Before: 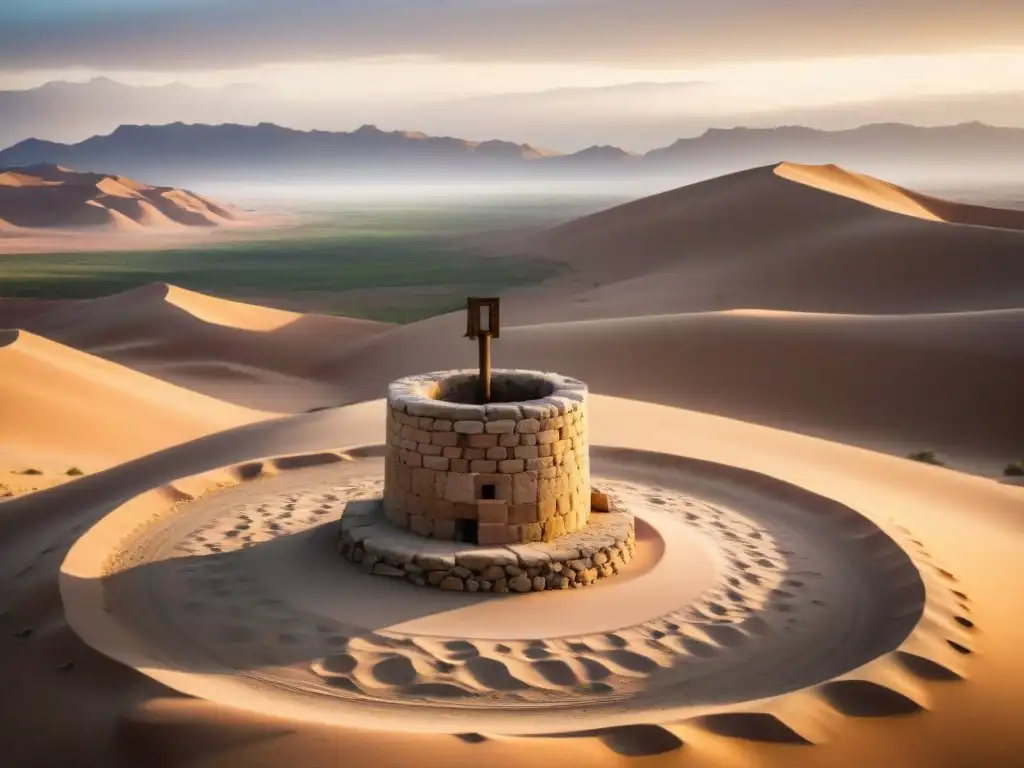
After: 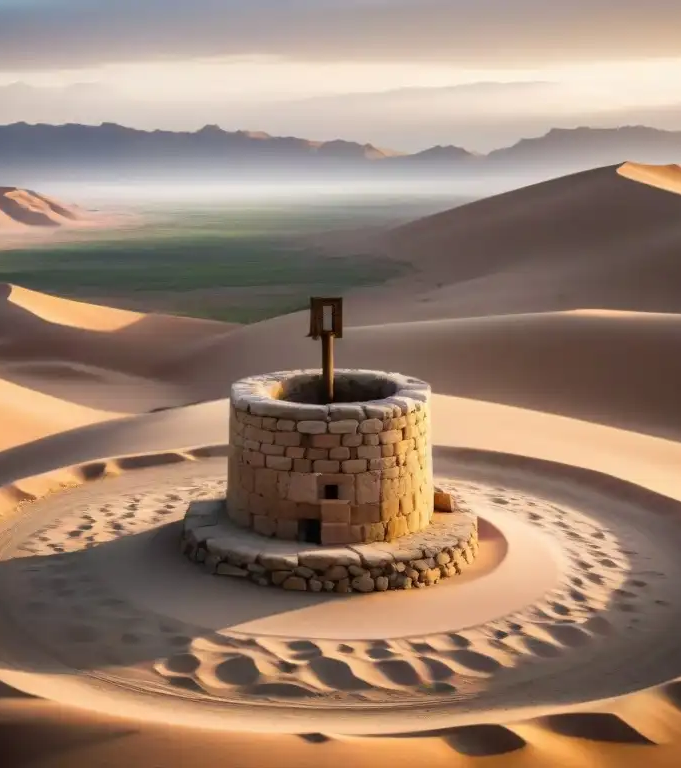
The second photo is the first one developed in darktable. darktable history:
shadows and highlights: shadows 20.59, highlights -19.85, soften with gaussian
crop and rotate: left 15.375%, right 18.056%
